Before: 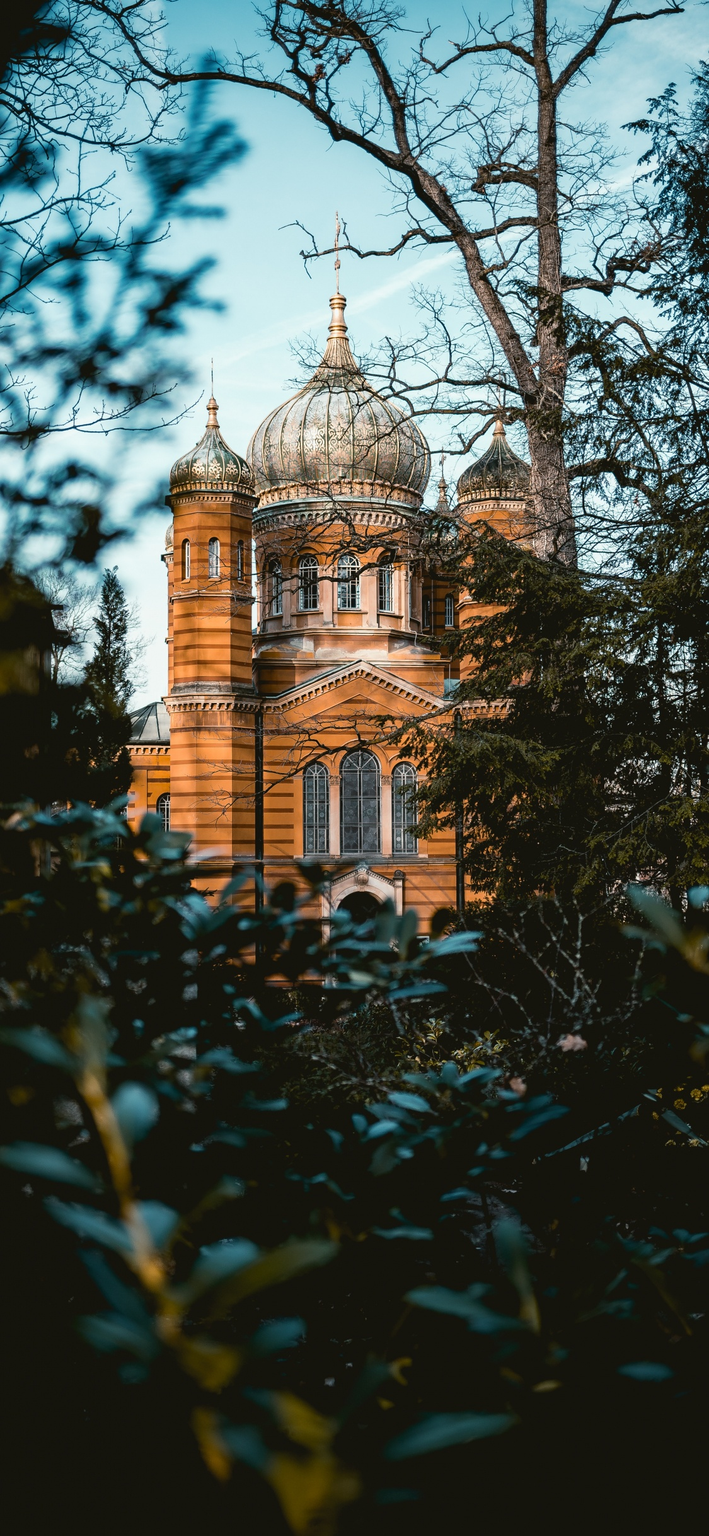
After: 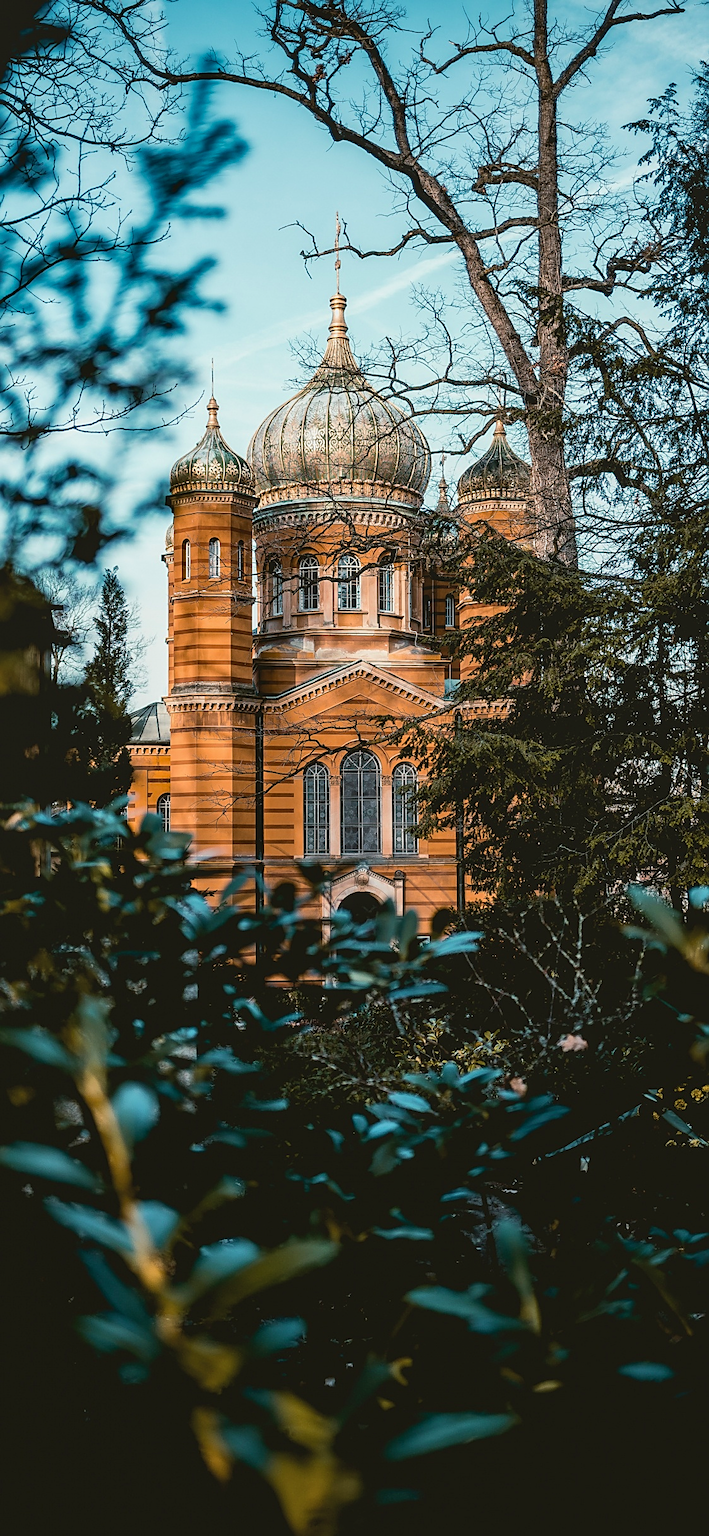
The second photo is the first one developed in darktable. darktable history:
sharpen: on, module defaults
velvia: on, module defaults
shadows and highlights: shadows 37.27, highlights -28.18, soften with gaussian
local contrast: detail 110%
